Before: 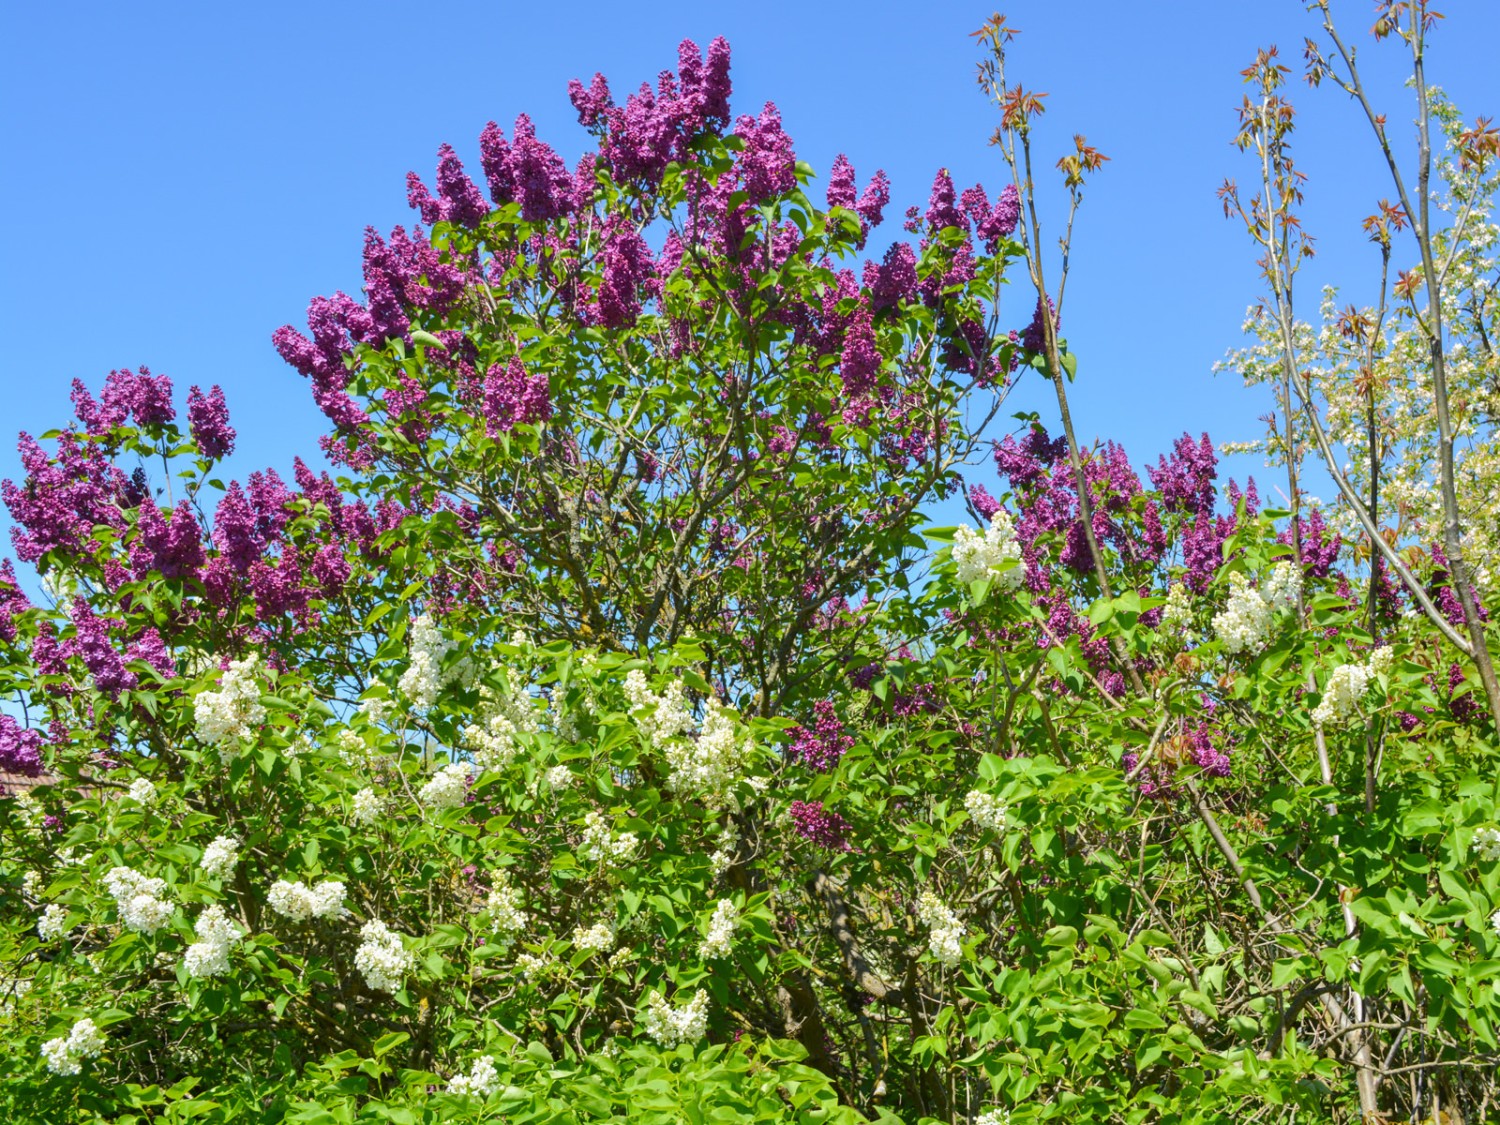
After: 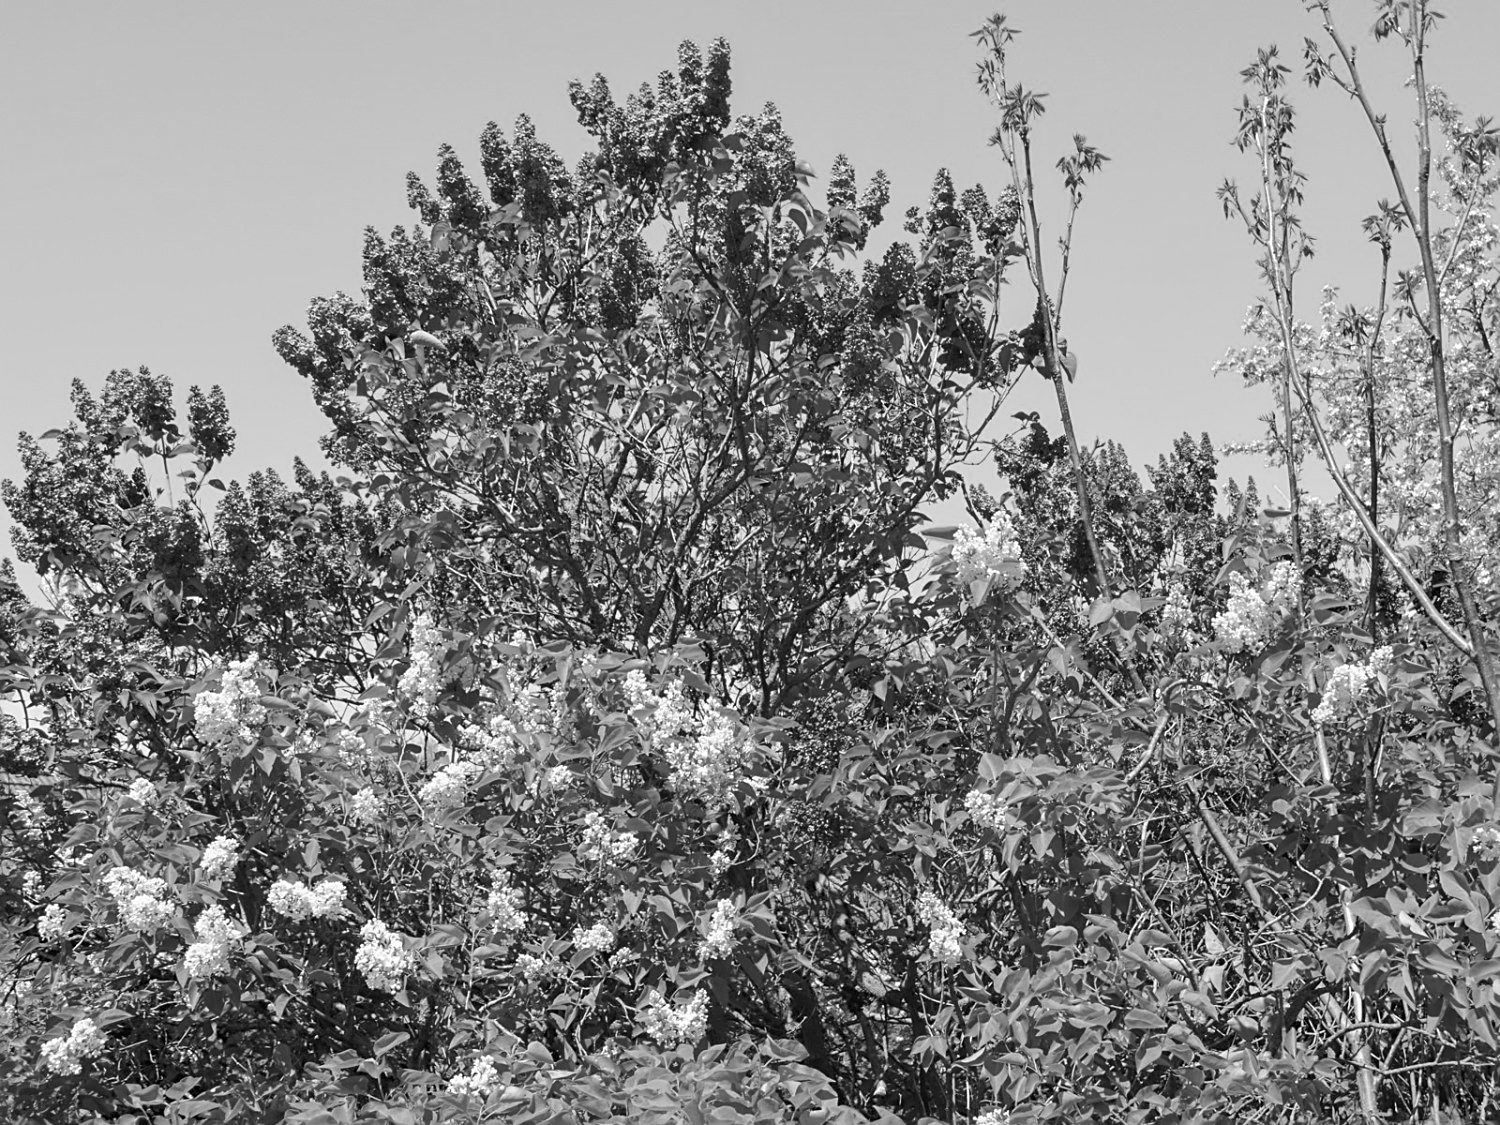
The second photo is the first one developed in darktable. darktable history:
color calibration: output gray [0.22, 0.42, 0.37, 0], illuminant as shot in camera, x 0.358, y 0.373, temperature 4628.91 K
sharpen: on, module defaults
